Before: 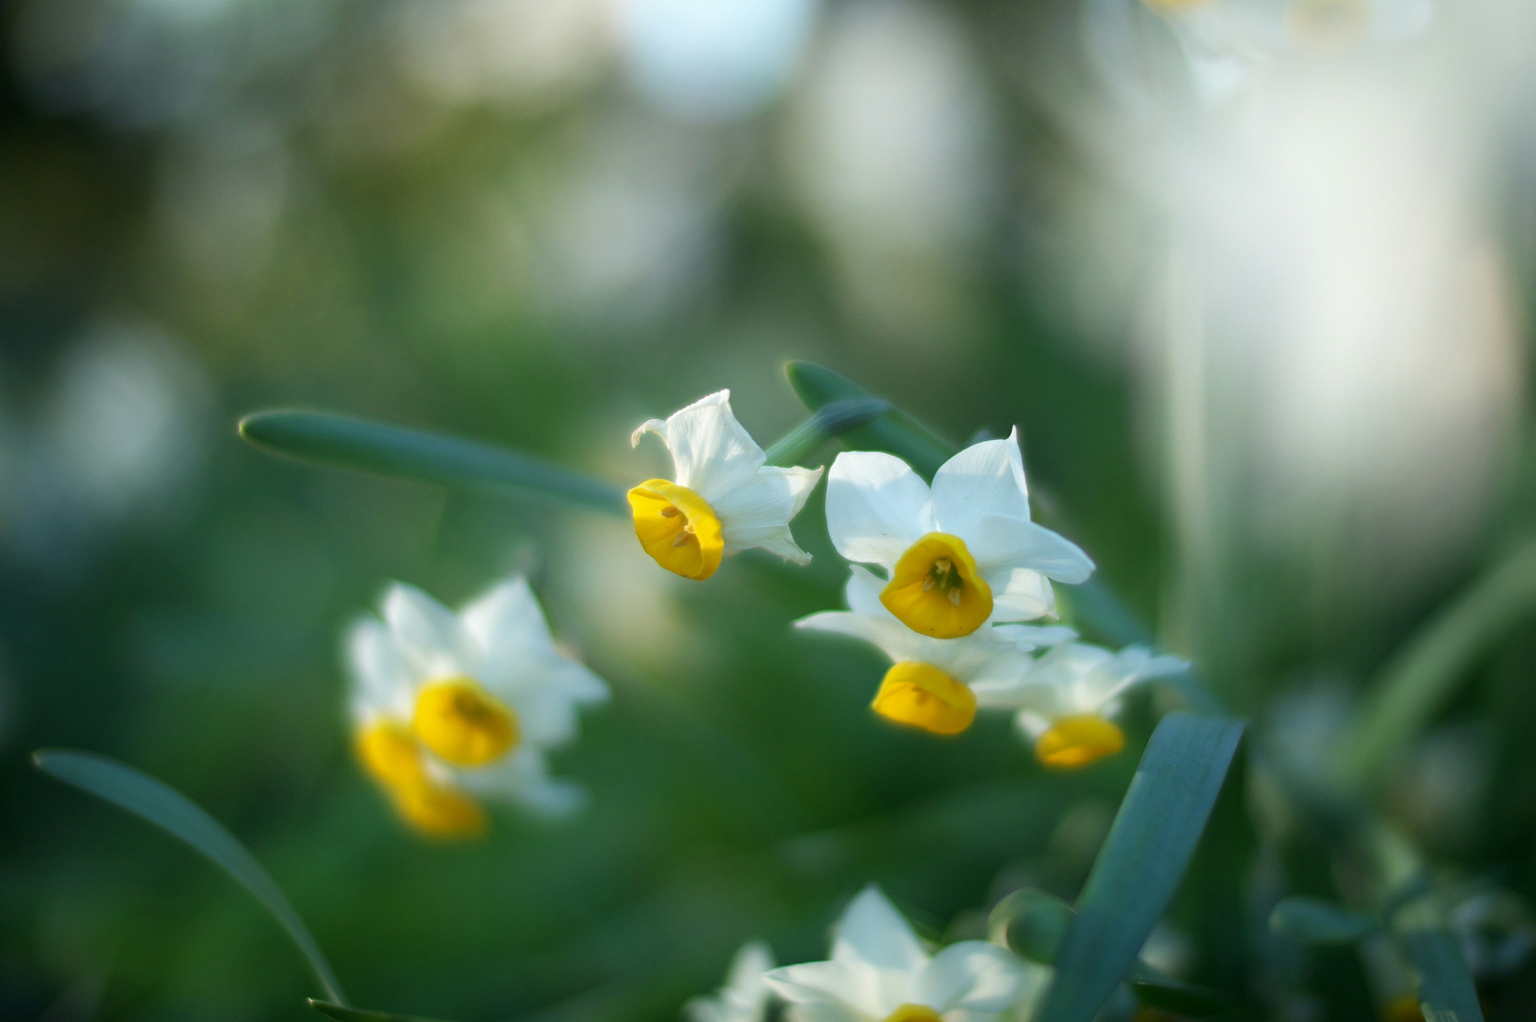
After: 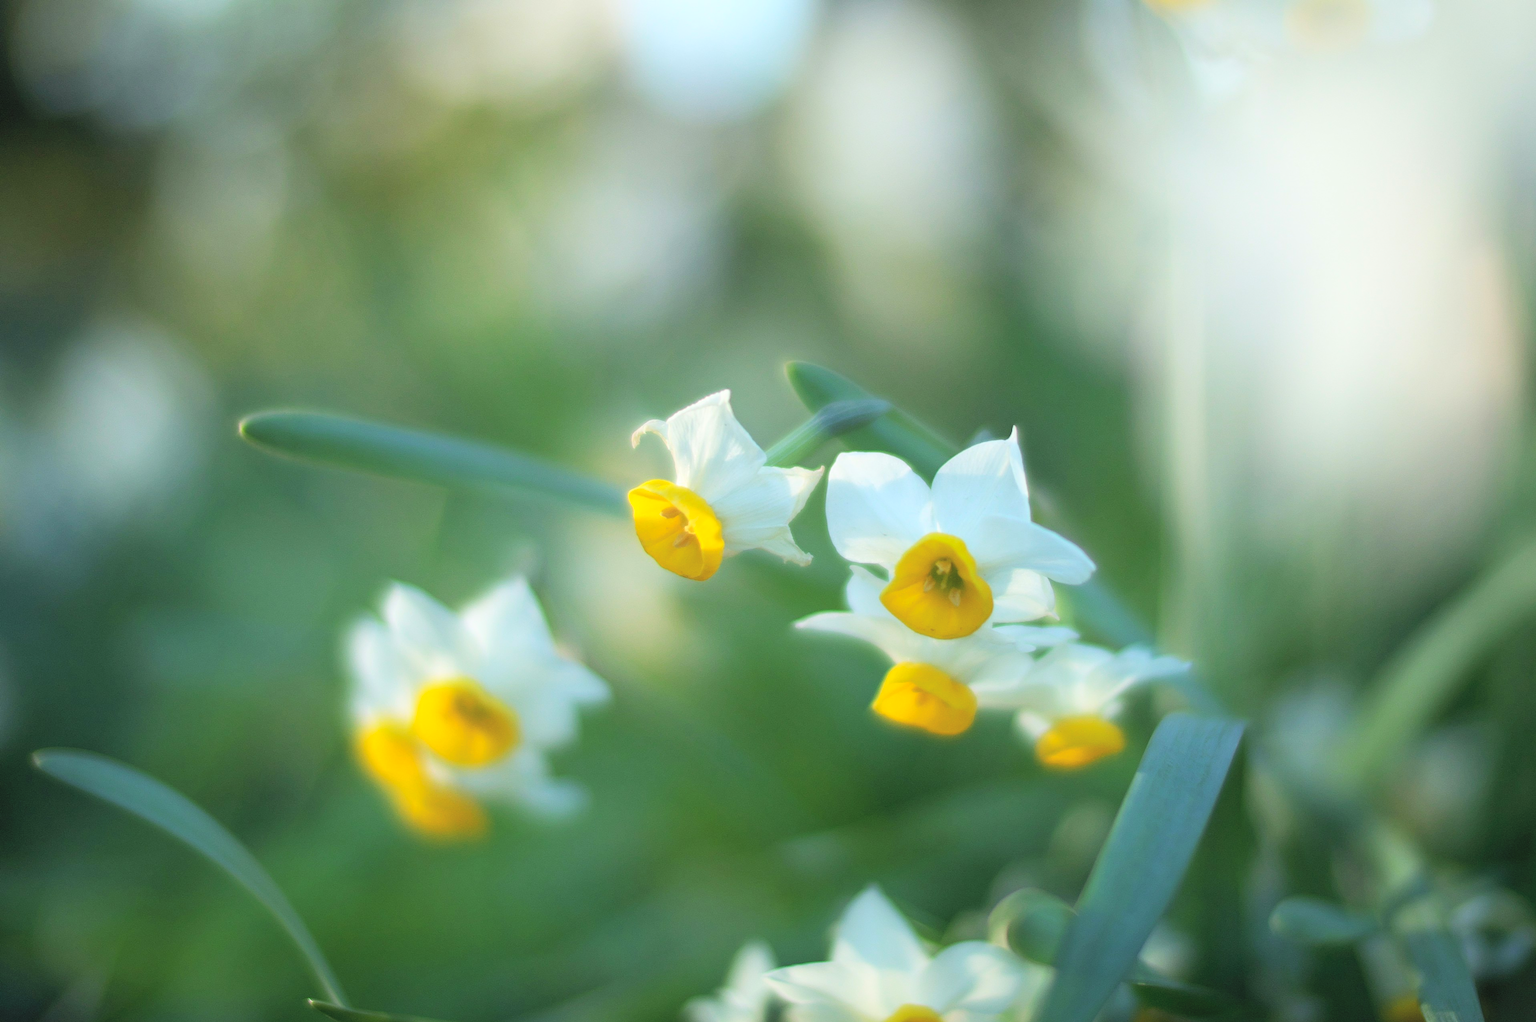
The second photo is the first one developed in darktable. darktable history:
contrast brightness saturation: contrast 0.1, brightness 0.305, saturation 0.135
